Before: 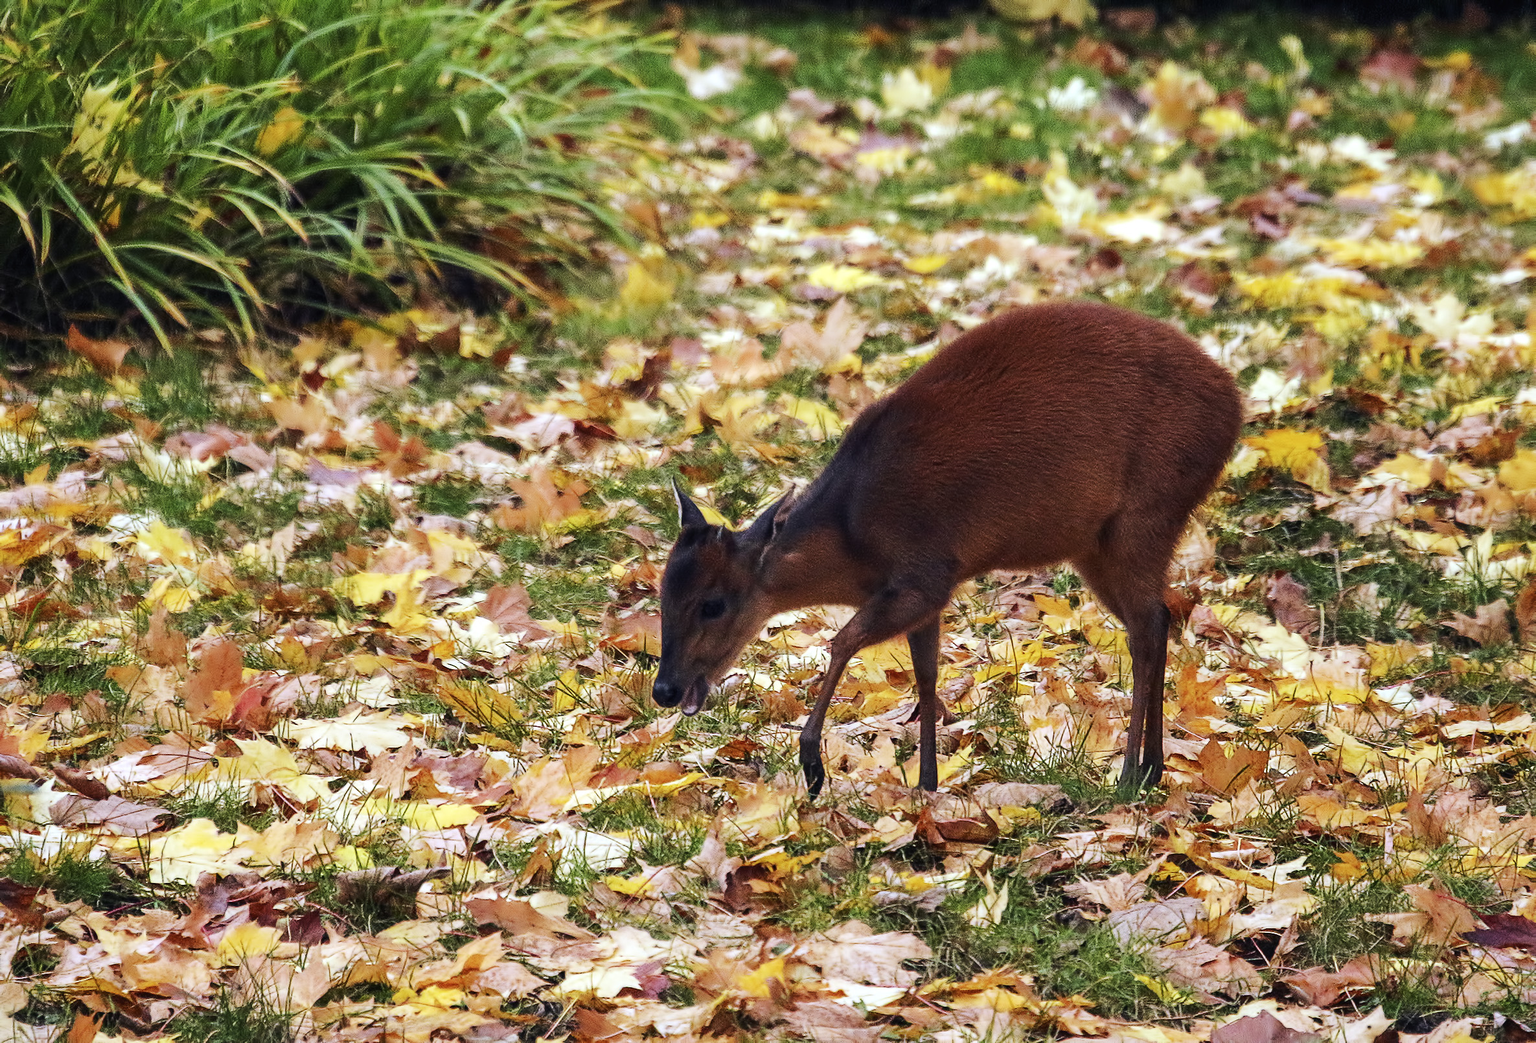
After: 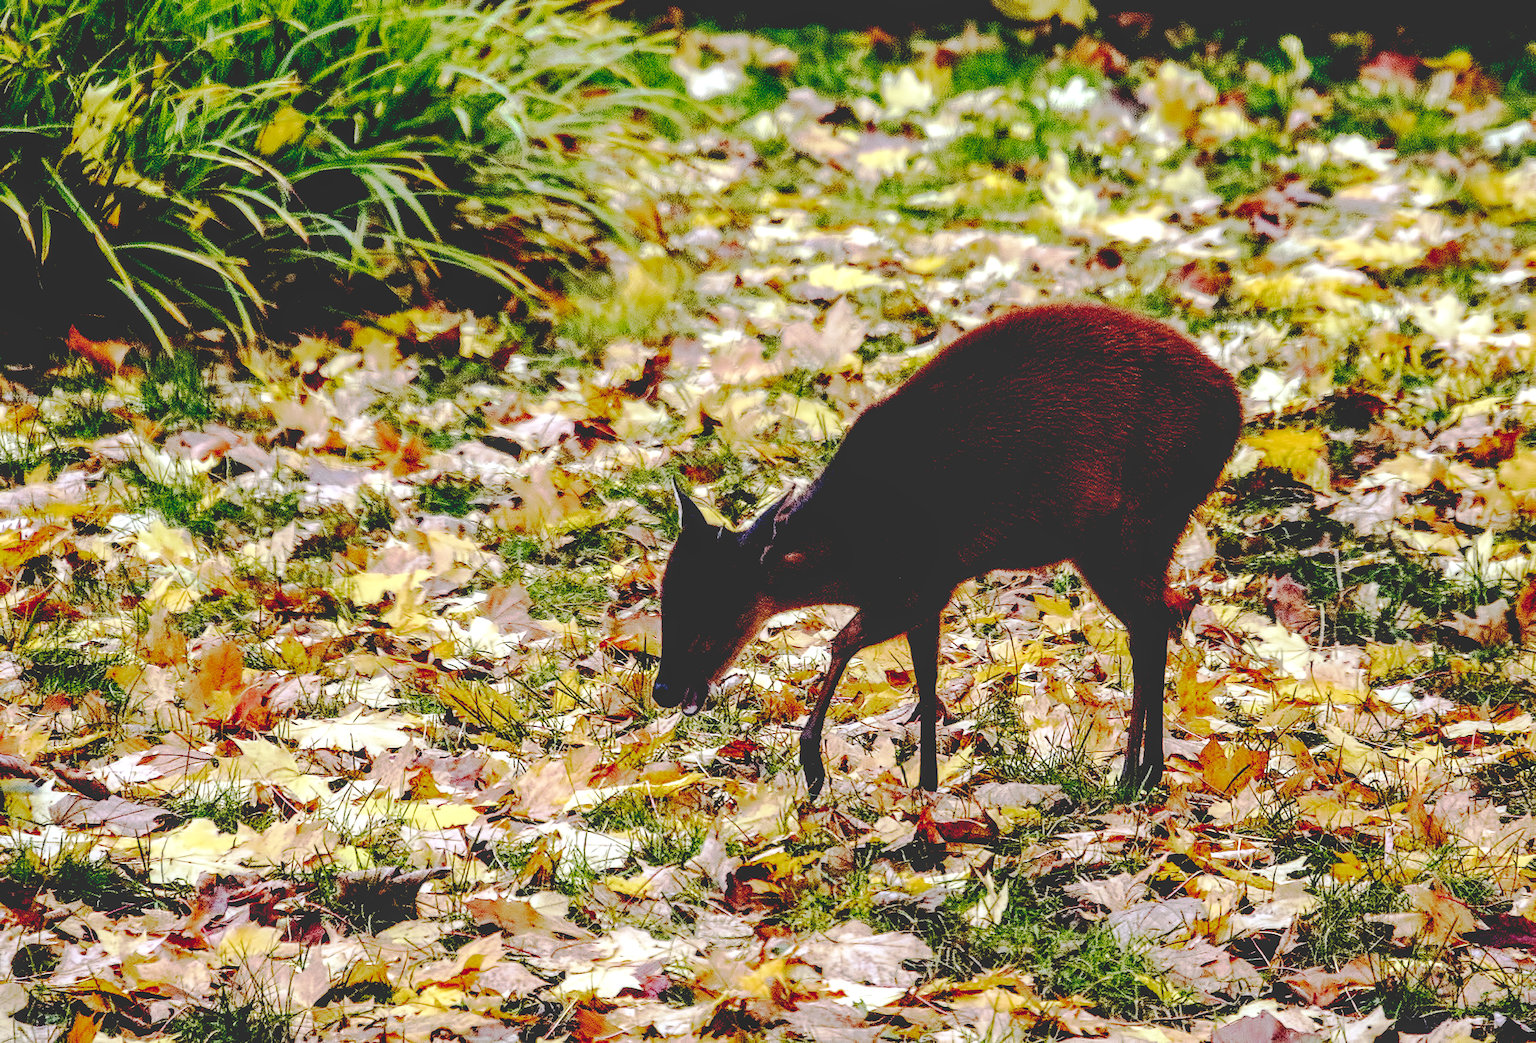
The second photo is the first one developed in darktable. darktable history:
local contrast: on, module defaults
base curve: curves: ch0 [(0.065, 0.026) (0.236, 0.358) (0.53, 0.546) (0.777, 0.841) (0.924, 0.992)], preserve colors none
